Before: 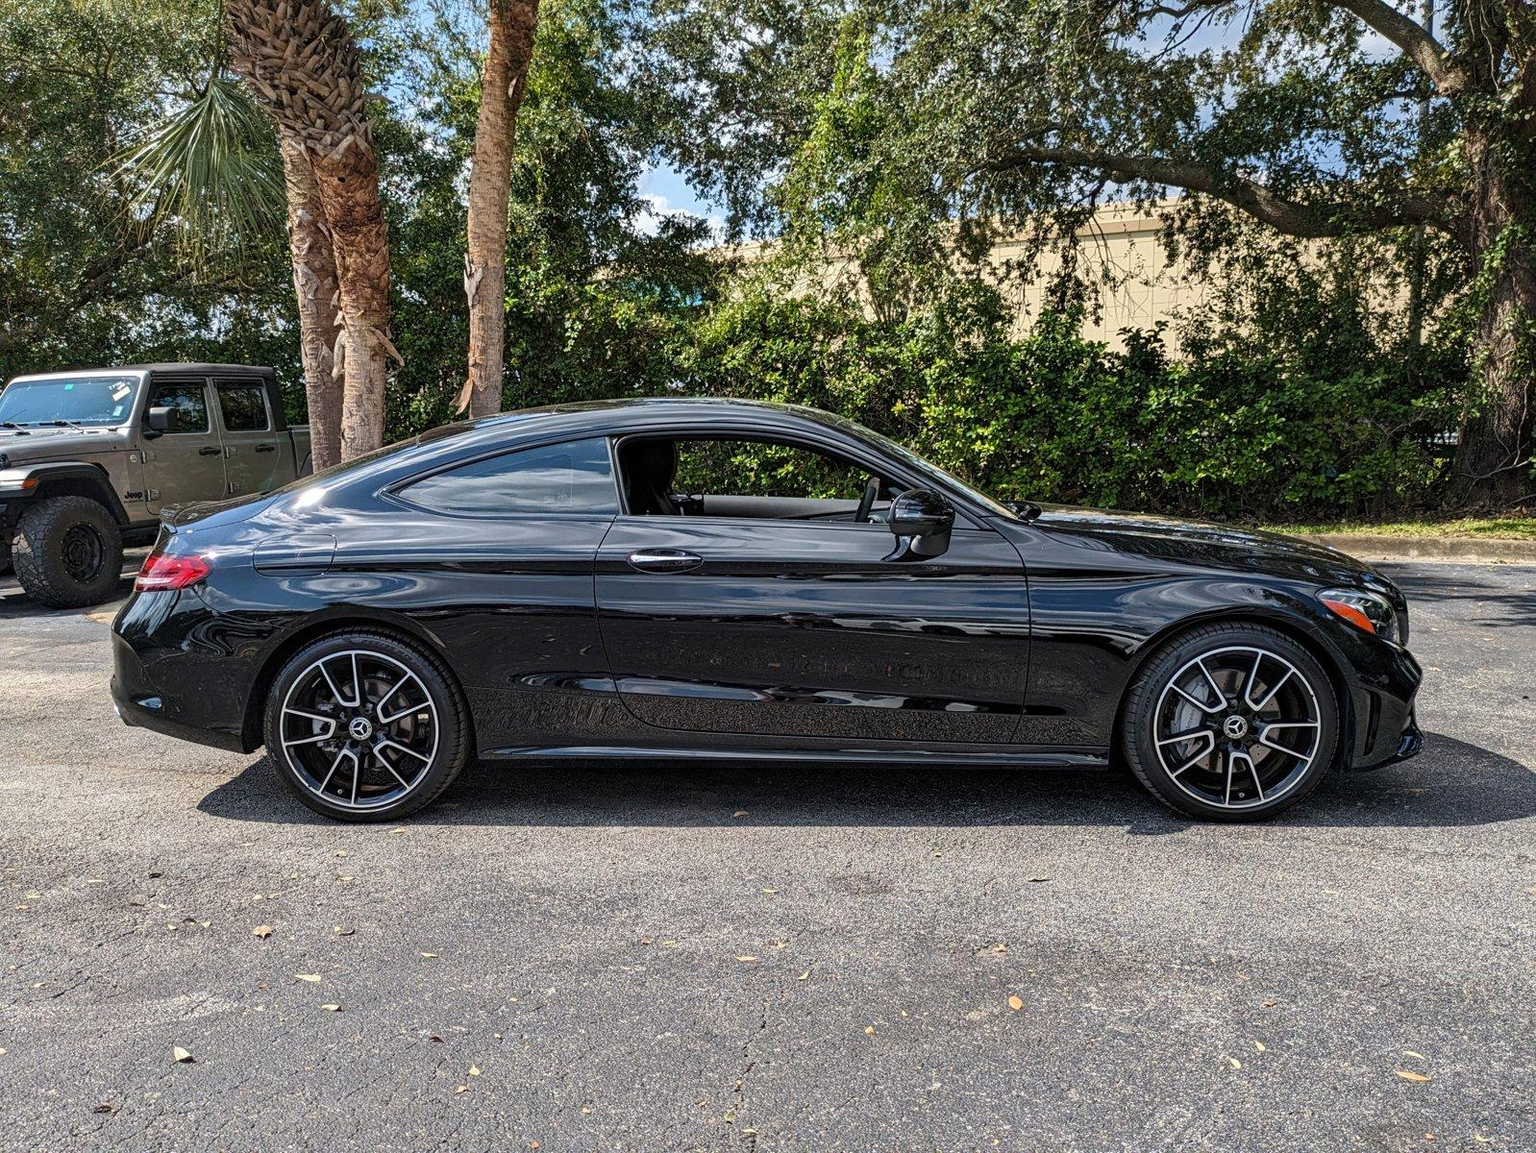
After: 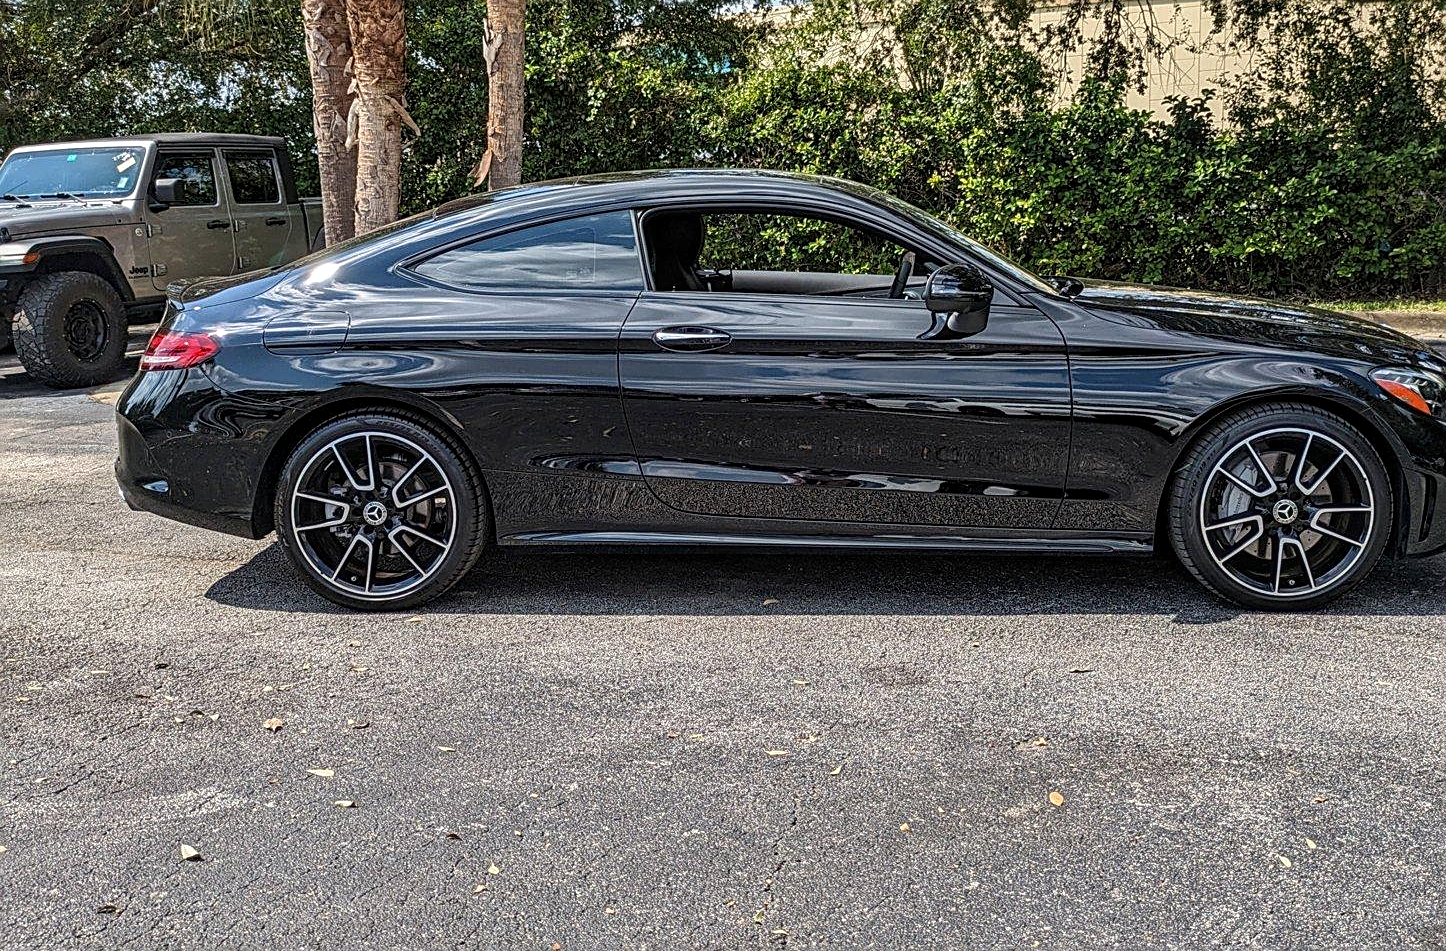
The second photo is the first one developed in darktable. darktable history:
shadows and highlights: shadows 22.49, highlights -49.1, soften with gaussian
contrast brightness saturation: contrast 0.054
crop: top 20.436%, right 9.451%, bottom 0.275%
local contrast: on, module defaults
sharpen: on, module defaults
